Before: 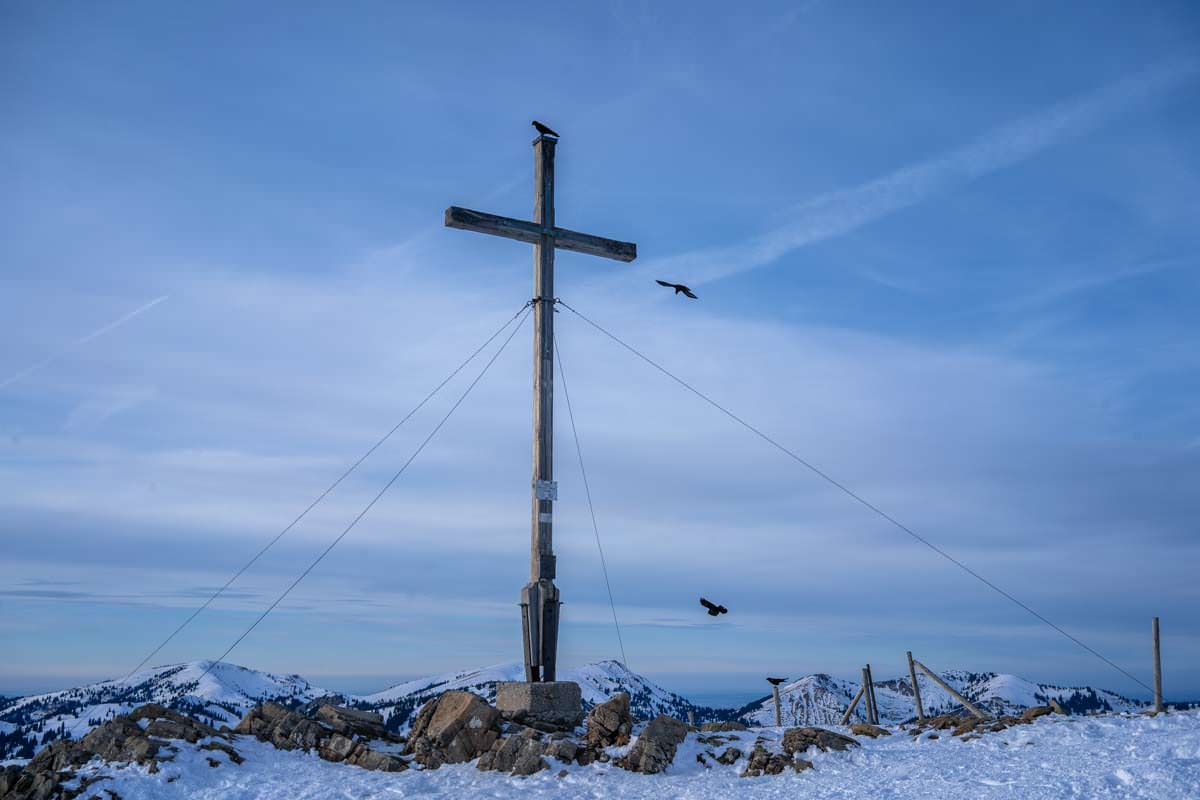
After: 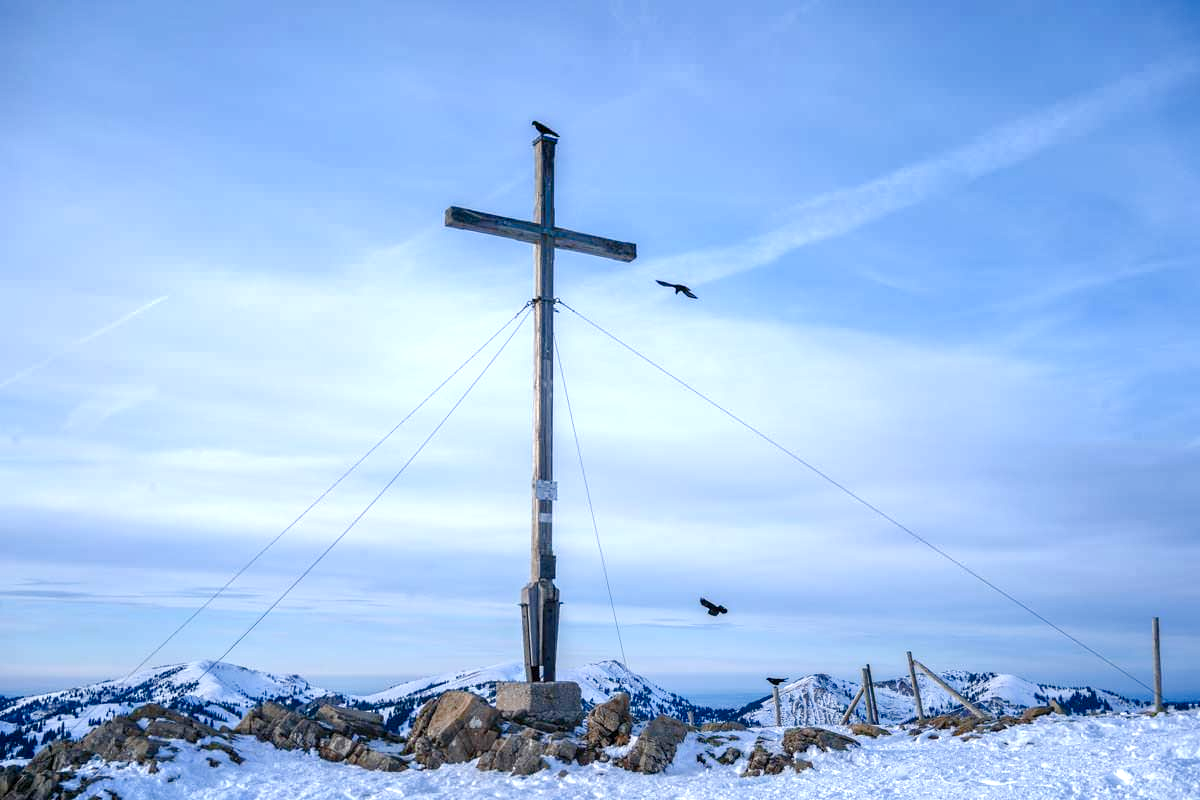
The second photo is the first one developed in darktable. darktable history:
exposure: exposure 0.926 EV, compensate highlight preservation false
color balance rgb: power › hue 329.34°, perceptual saturation grading › global saturation 20%, perceptual saturation grading › highlights -49.162%, perceptual saturation grading › shadows 25.524%
